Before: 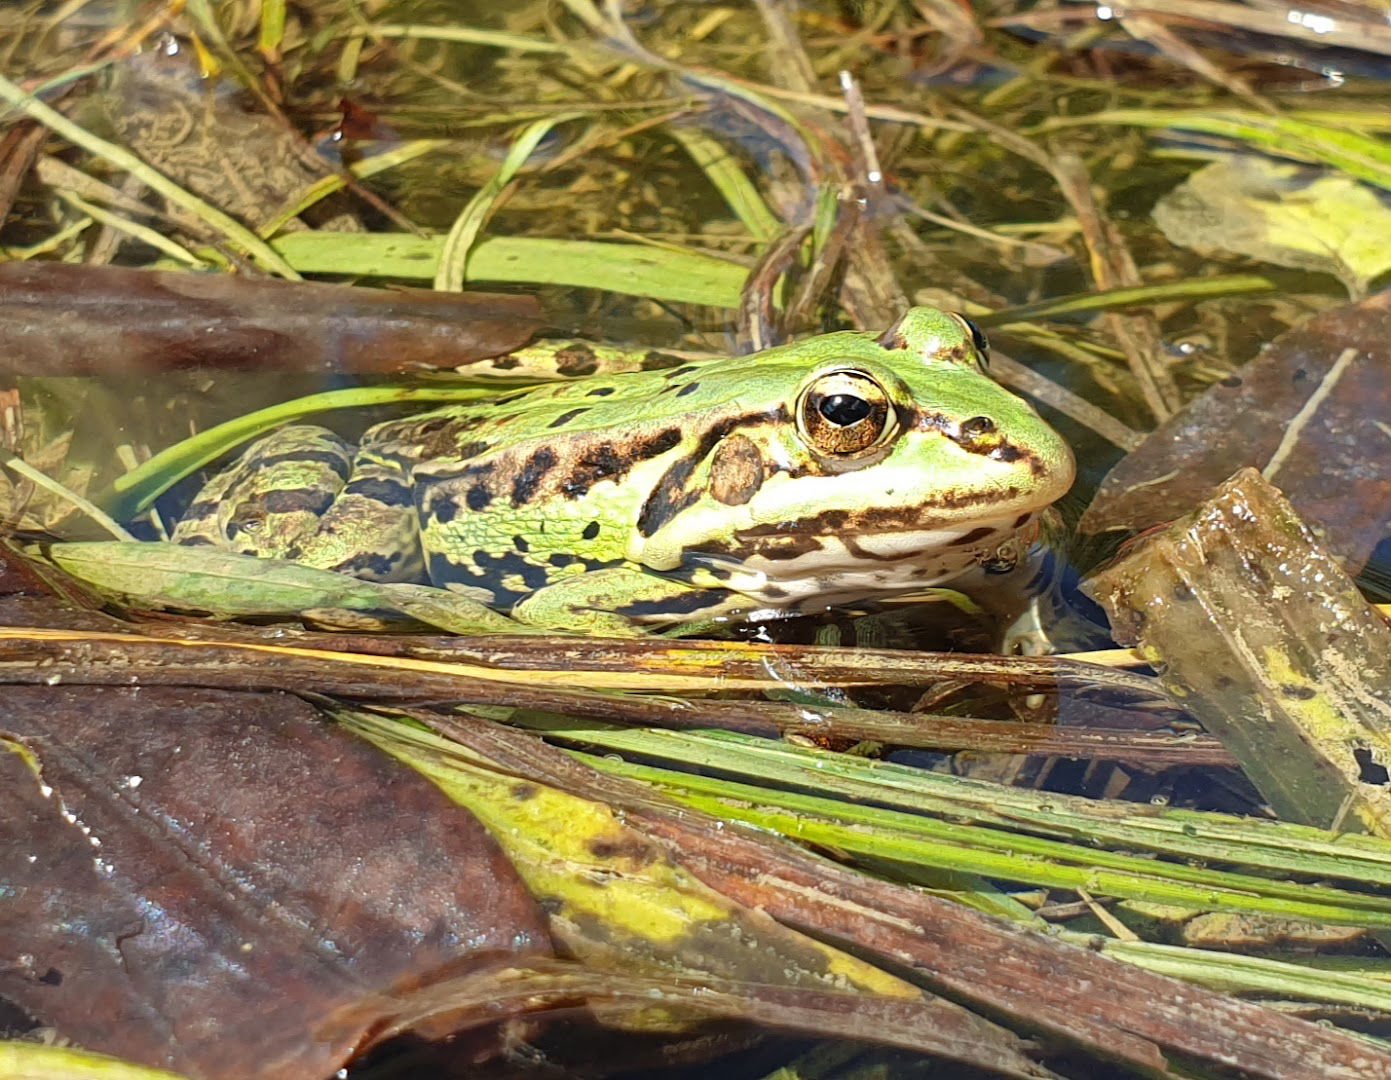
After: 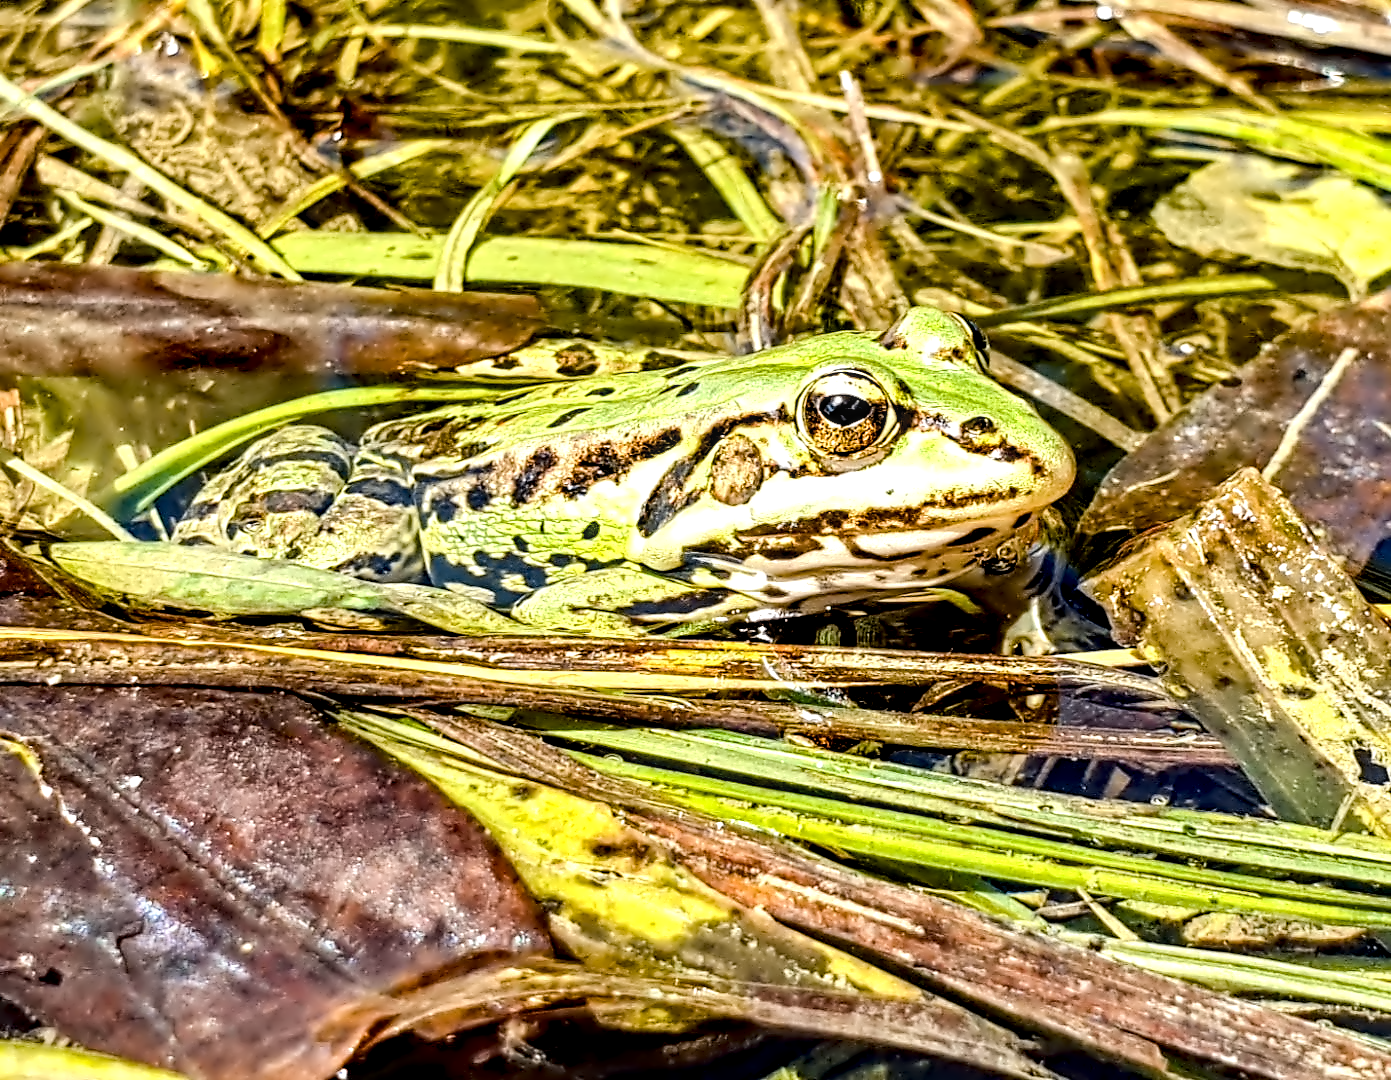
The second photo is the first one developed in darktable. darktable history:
local contrast: highlights 79%, shadows 56%, detail 175%, midtone range 0.434
contrast equalizer: y [[0.5, 0.542, 0.583, 0.625, 0.667, 0.708], [0.5 ×6], [0.5 ×6], [0, 0.033, 0.067, 0.1, 0.133, 0.167], [0, 0.05, 0.1, 0.15, 0.2, 0.25]]
color balance rgb: global offset › luminance -0.505%, linear chroma grading › global chroma 15.604%, perceptual saturation grading › global saturation 26.551%, perceptual saturation grading › highlights -28.665%, perceptual saturation grading › mid-tones 15.415%, perceptual saturation grading › shadows 33.633%
tone curve: curves: ch0 [(0, 0) (0.003, 0.012) (0.011, 0.02) (0.025, 0.032) (0.044, 0.046) (0.069, 0.06) (0.1, 0.09) (0.136, 0.133) (0.177, 0.182) (0.224, 0.247) (0.277, 0.316) (0.335, 0.396) (0.399, 0.48) (0.468, 0.568) (0.543, 0.646) (0.623, 0.717) (0.709, 0.777) (0.801, 0.846) (0.898, 0.912) (1, 1)], color space Lab, independent channels
